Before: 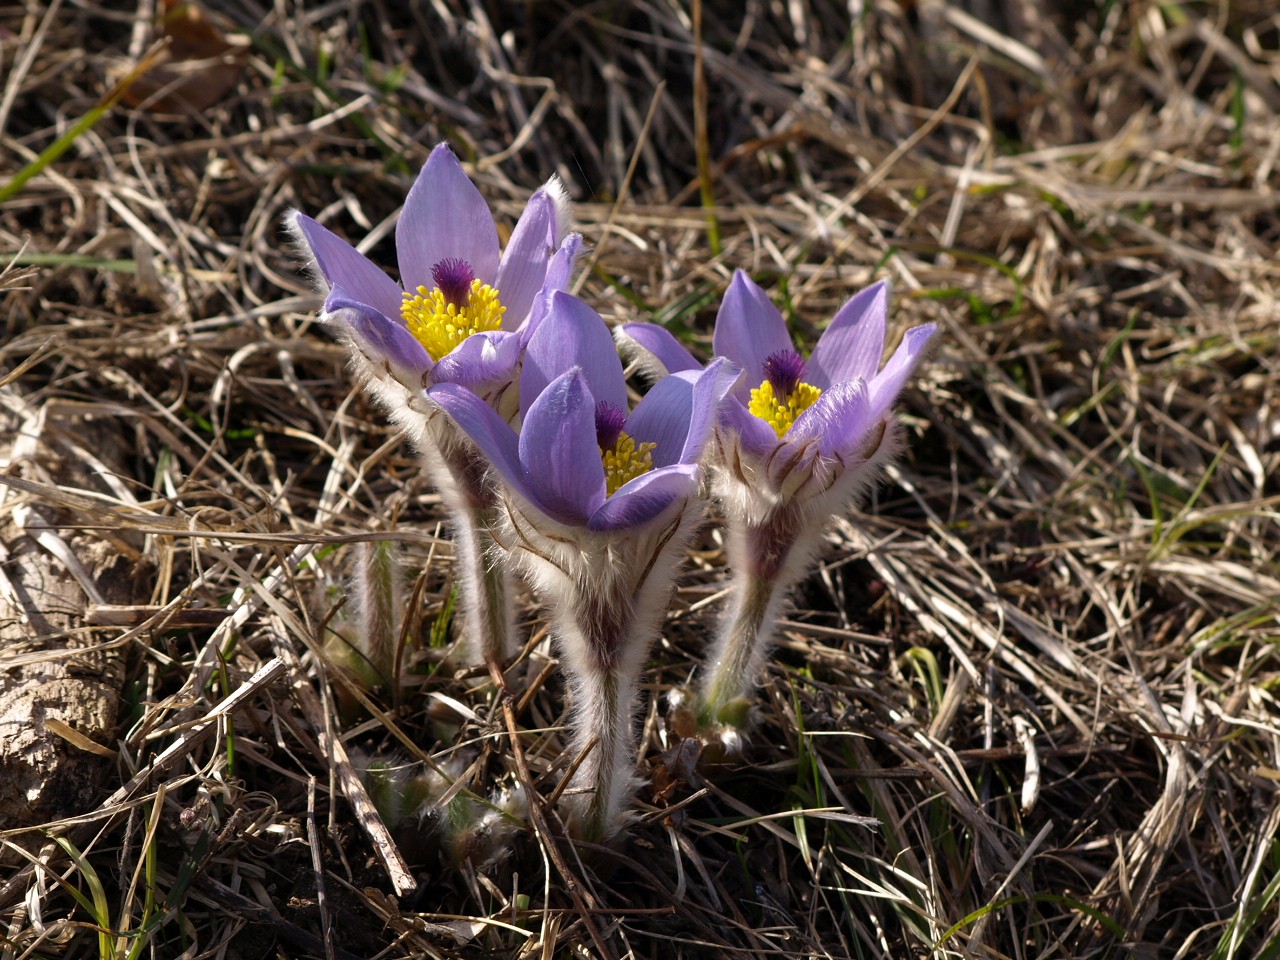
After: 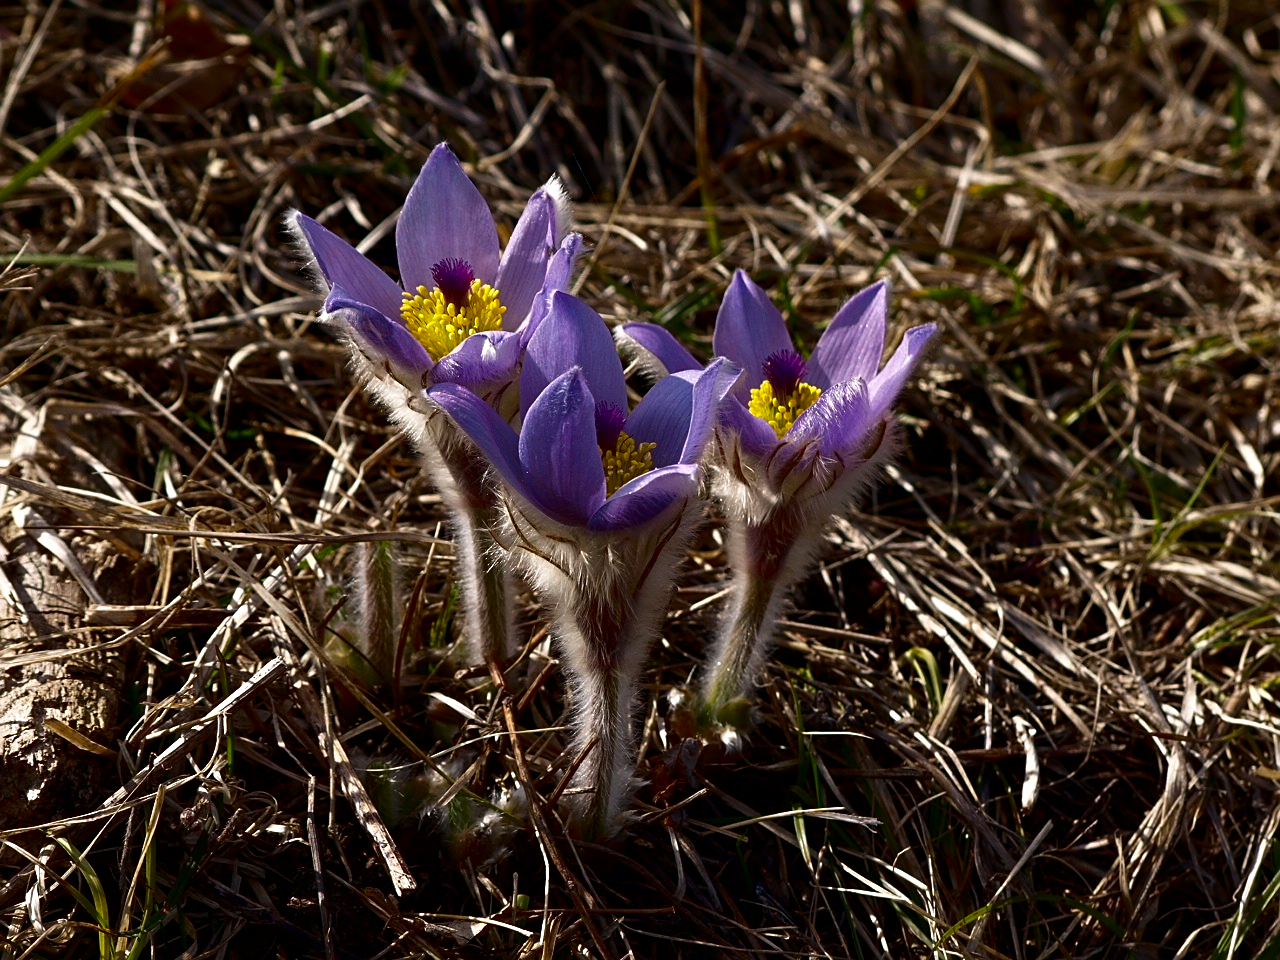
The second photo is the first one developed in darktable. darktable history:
contrast brightness saturation: contrast 0.1, brightness -0.272, saturation 0.136
sharpen: on, module defaults
